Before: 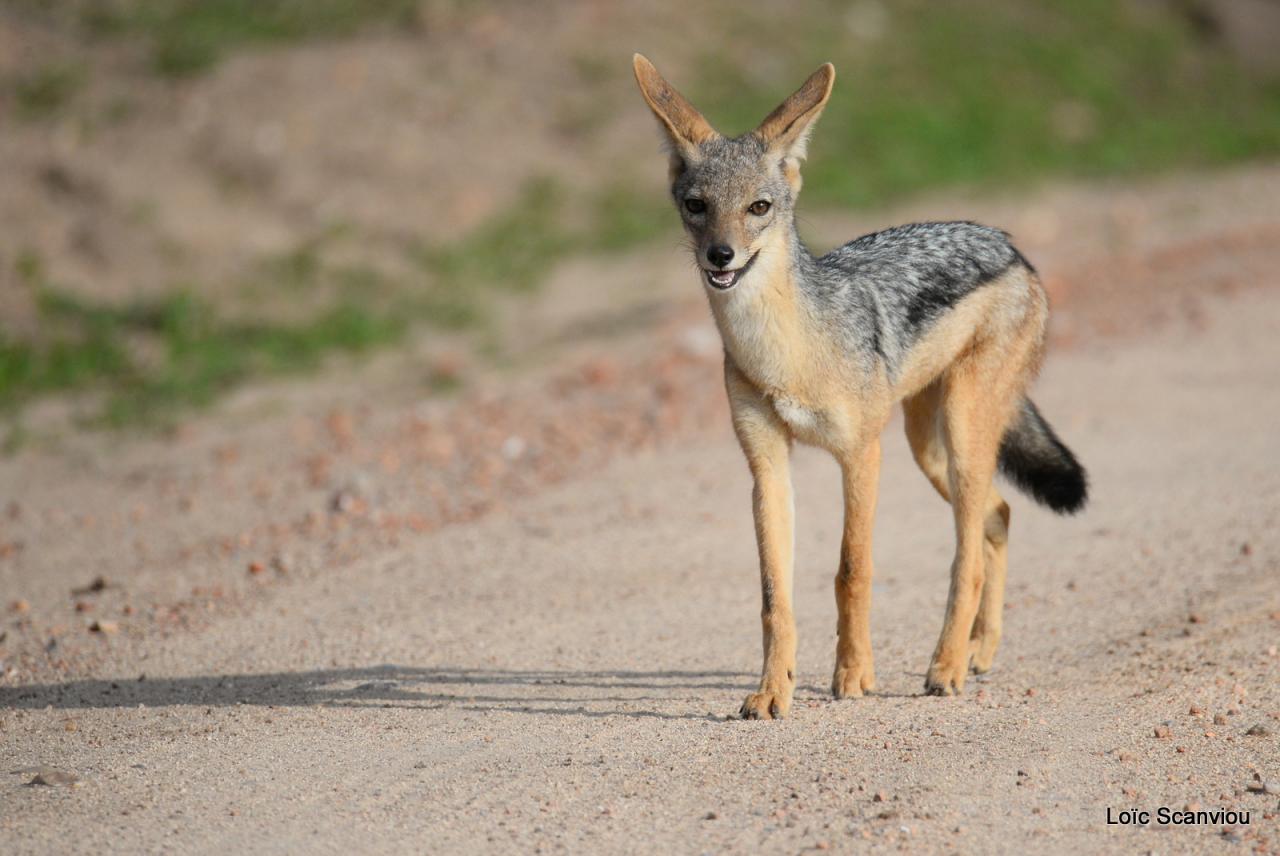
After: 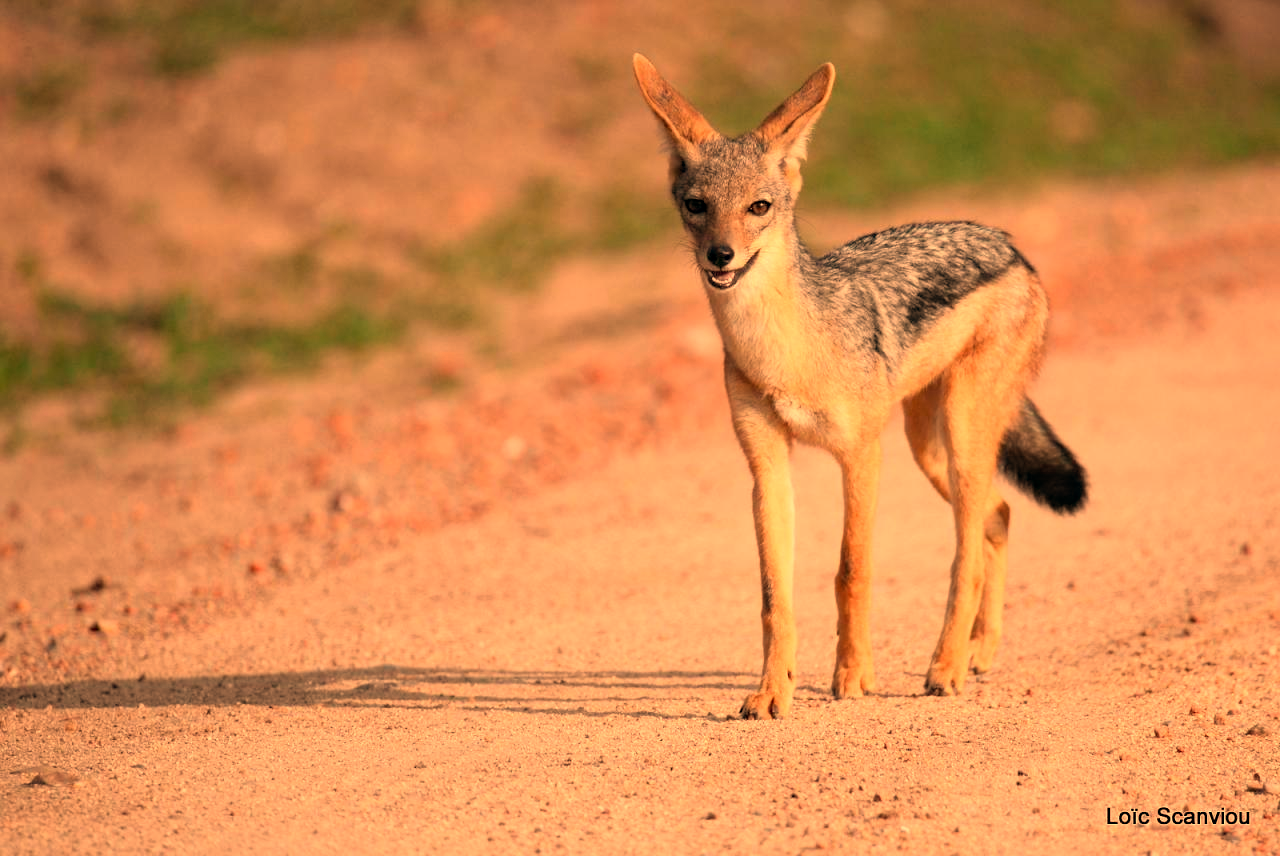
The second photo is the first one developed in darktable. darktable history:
haze removal: compatibility mode true, adaptive false
white balance: red 1.467, blue 0.684
